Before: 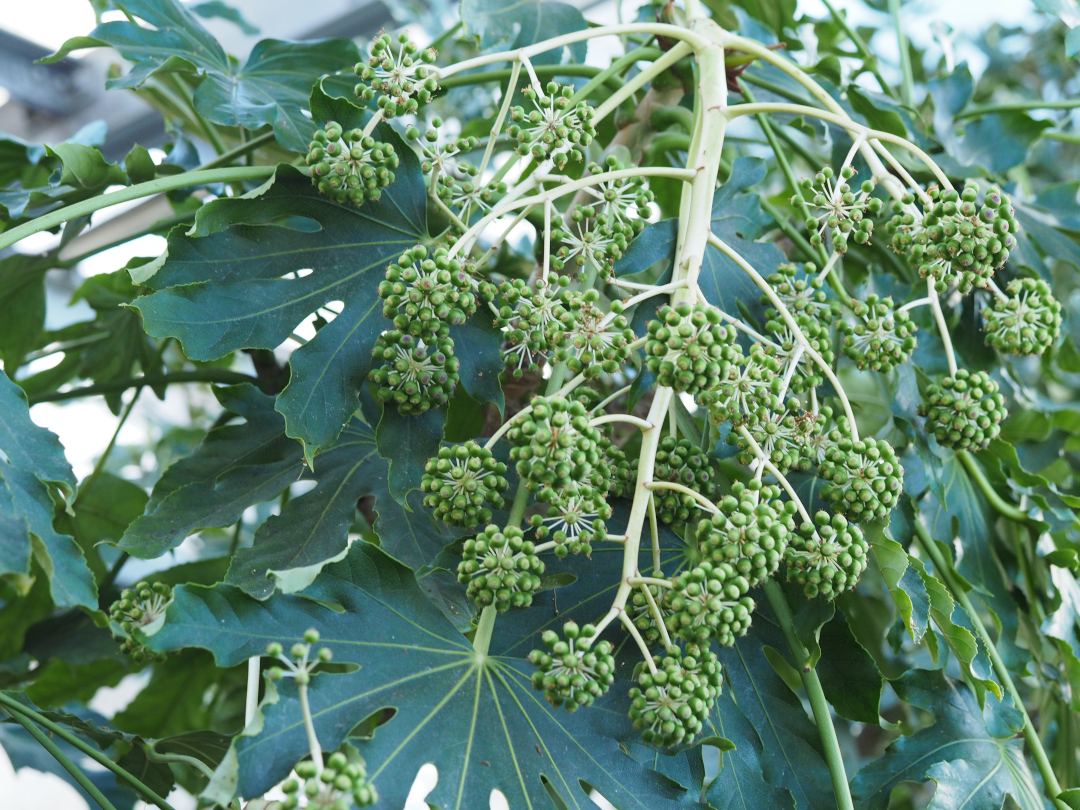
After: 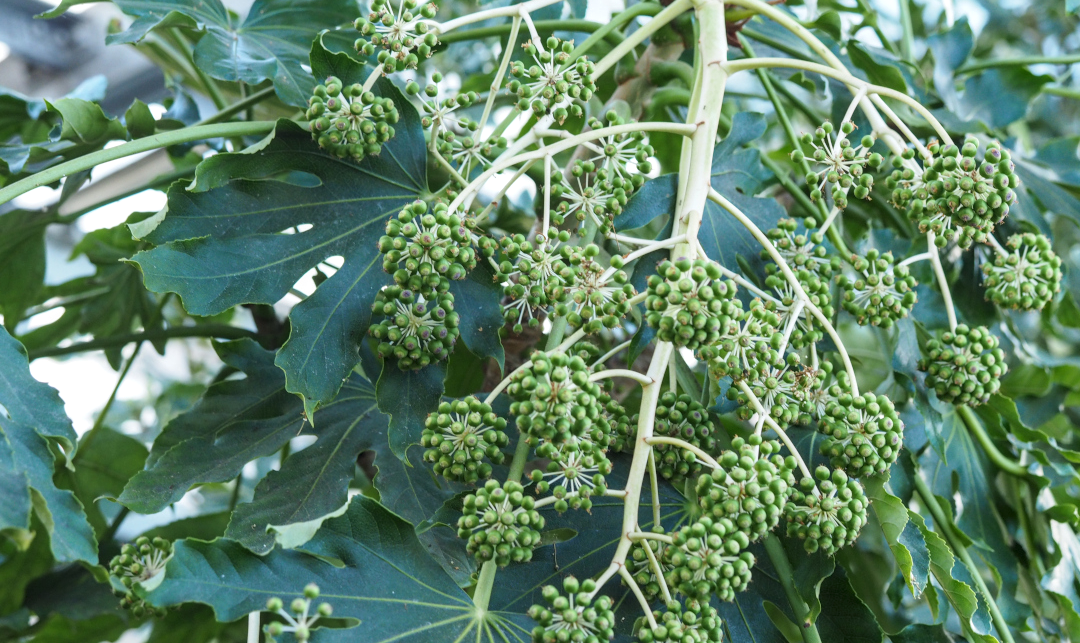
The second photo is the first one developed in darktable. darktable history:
local contrast: on, module defaults
crop and rotate: top 5.667%, bottom 14.937%
